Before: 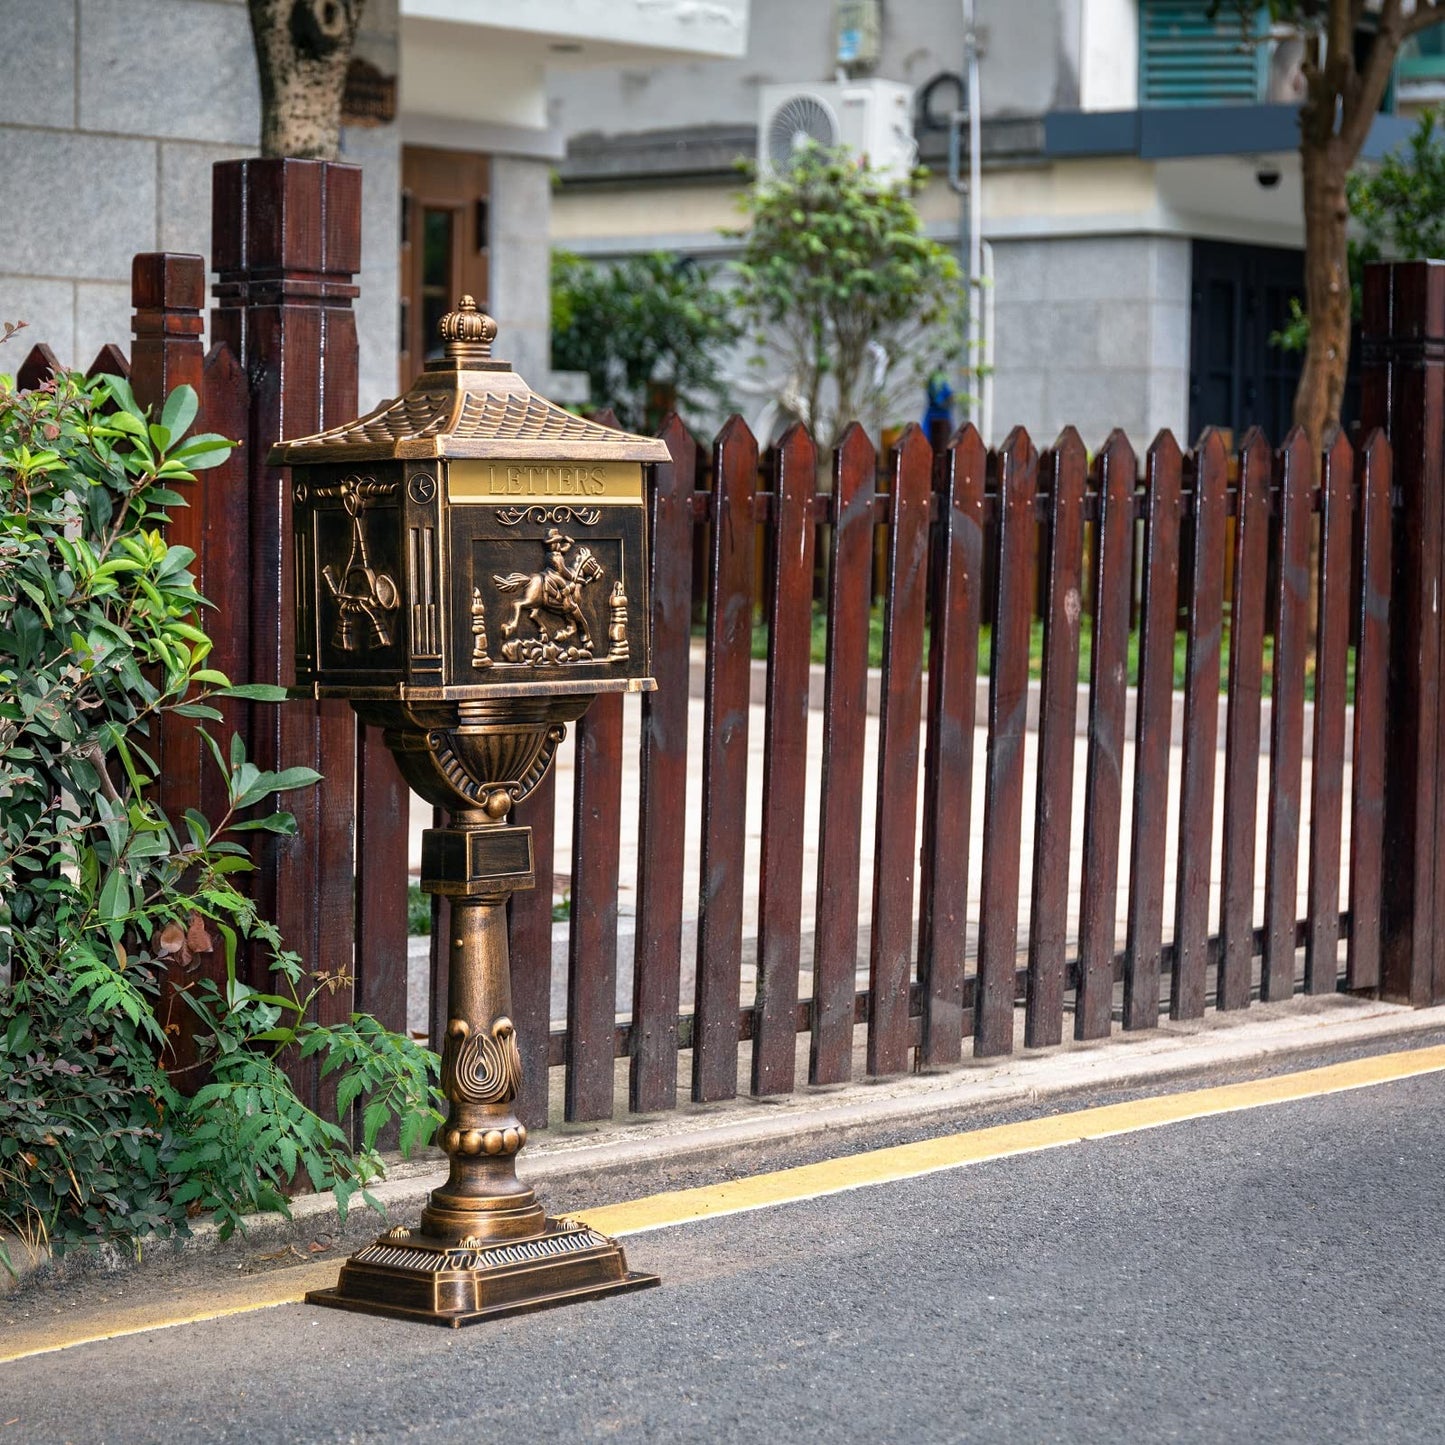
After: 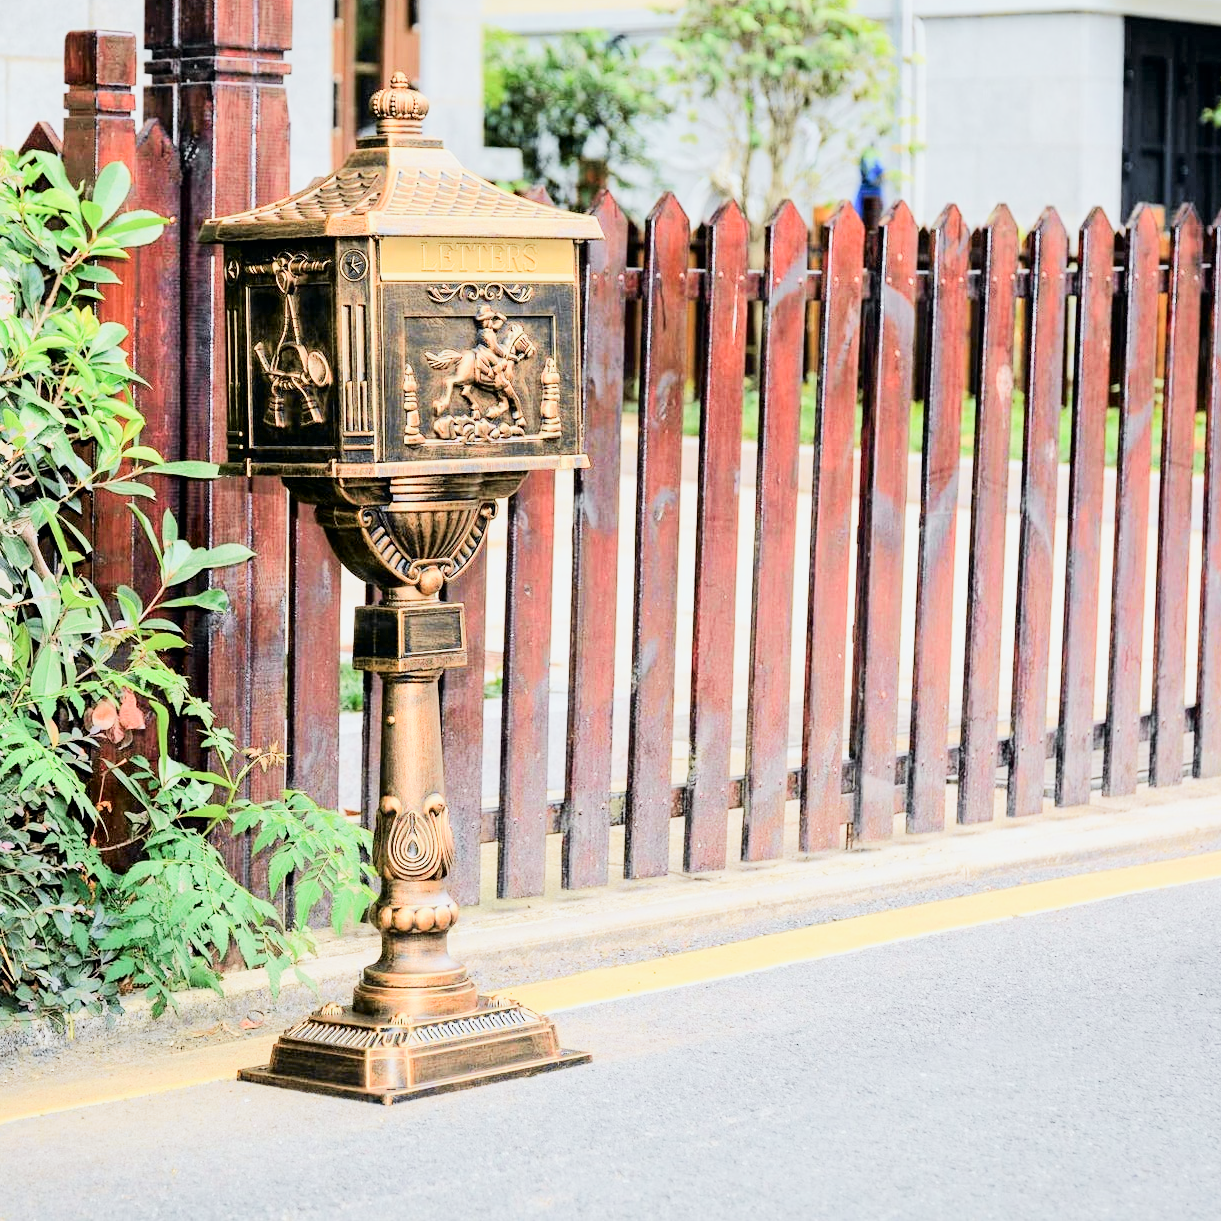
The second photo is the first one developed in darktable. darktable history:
crop and rotate: left 4.746%, top 15.45%, right 10.695%
tone curve: curves: ch0 [(0, 0) (0.037, 0.011) (0.135, 0.093) (0.266, 0.281) (0.461, 0.555) (0.581, 0.716) (0.675, 0.793) (0.767, 0.849) (0.91, 0.924) (1, 0.979)]; ch1 [(0, 0) (0.292, 0.278) (0.419, 0.423) (0.493, 0.492) (0.506, 0.5) (0.534, 0.529) (0.562, 0.562) (0.641, 0.663) (0.754, 0.76) (1, 1)]; ch2 [(0, 0) (0.294, 0.3) (0.361, 0.372) (0.429, 0.445) (0.478, 0.486) (0.502, 0.498) (0.518, 0.522) (0.531, 0.549) (0.561, 0.579) (0.64, 0.645) (0.7, 0.7) (0.861, 0.808) (1, 0.951)], color space Lab, independent channels, preserve colors none
exposure: black level correction 0, exposure 2.1 EV, compensate exposure bias true, compensate highlight preservation false
filmic rgb: black relative exposure -6.93 EV, white relative exposure 5.67 EV, hardness 2.86
